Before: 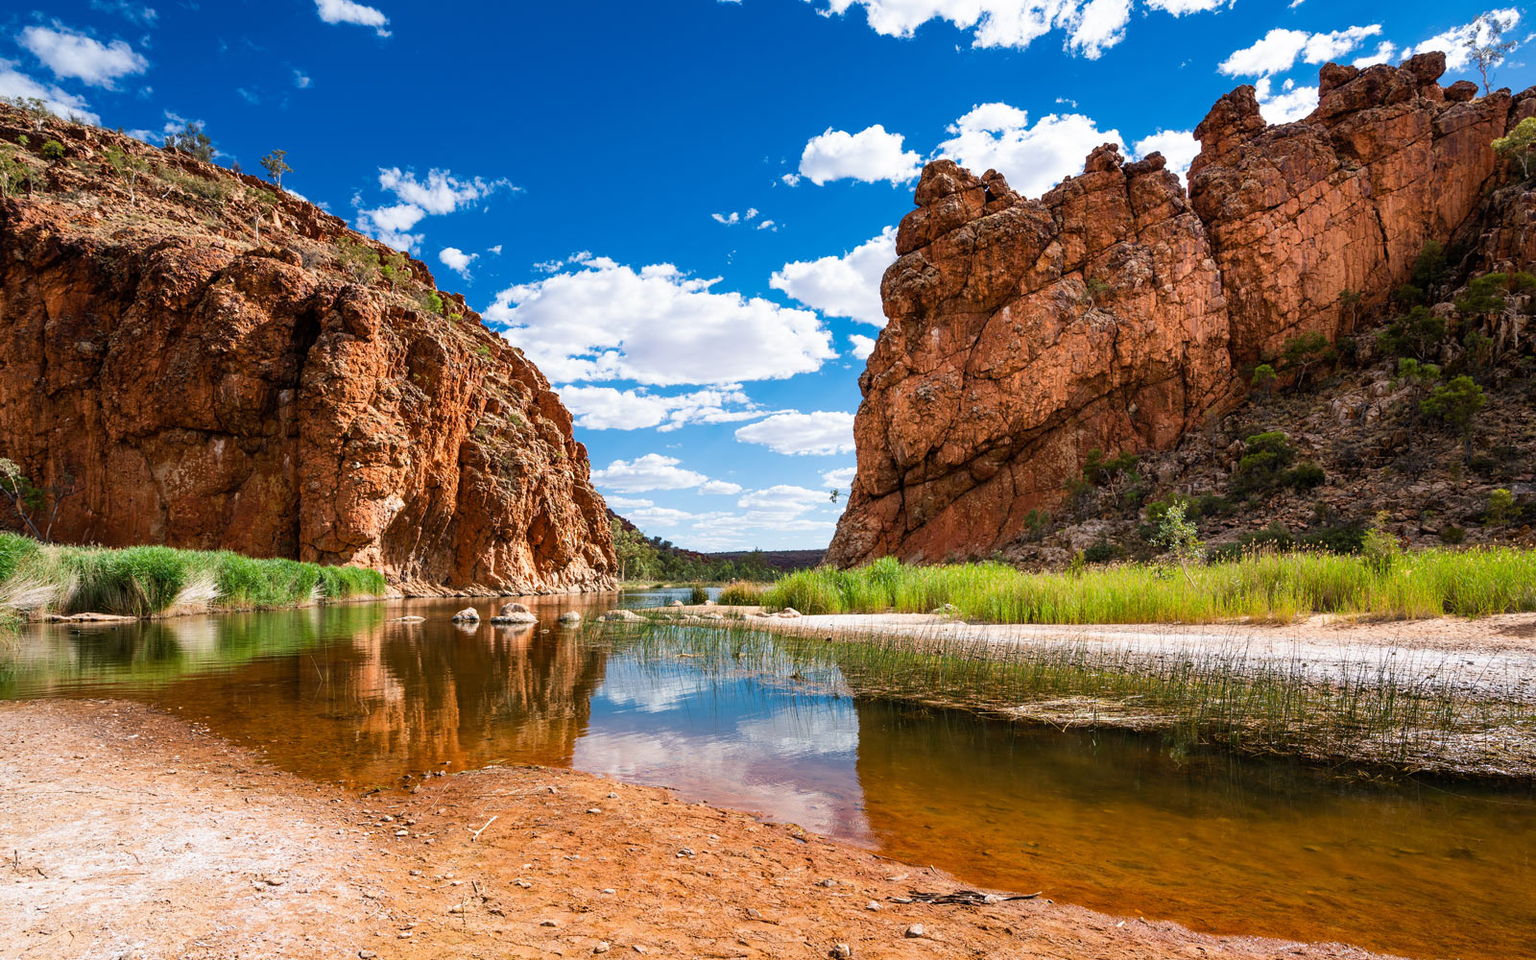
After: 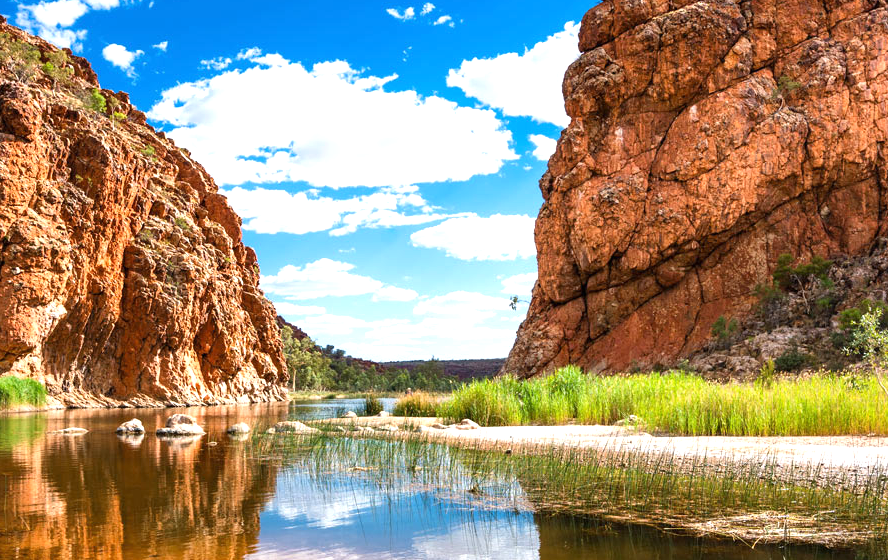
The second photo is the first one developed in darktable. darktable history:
crop and rotate: left 22.249%, top 21.497%, right 22.196%, bottom 22.457%
exposure: black level correction 0, exposure 0.693 EV, compensate highlight preservation false
